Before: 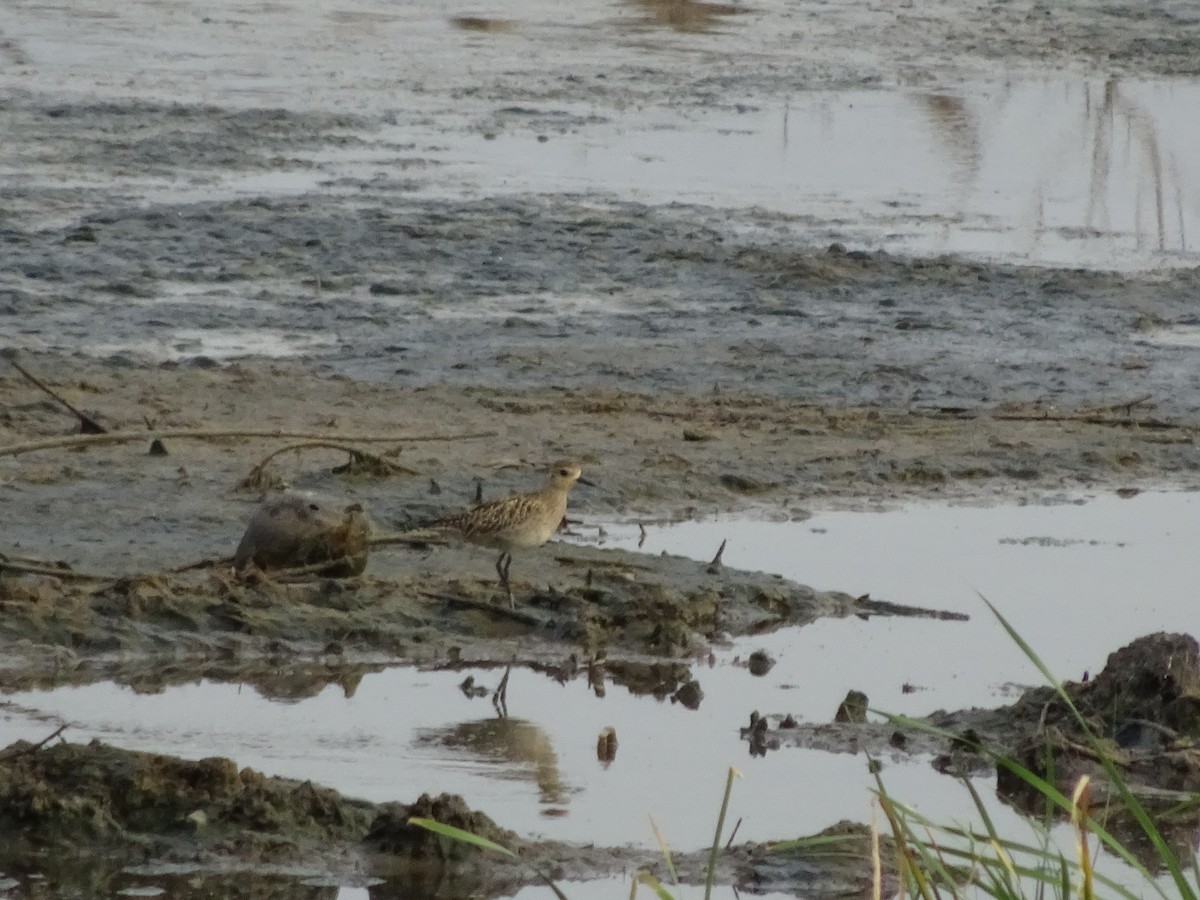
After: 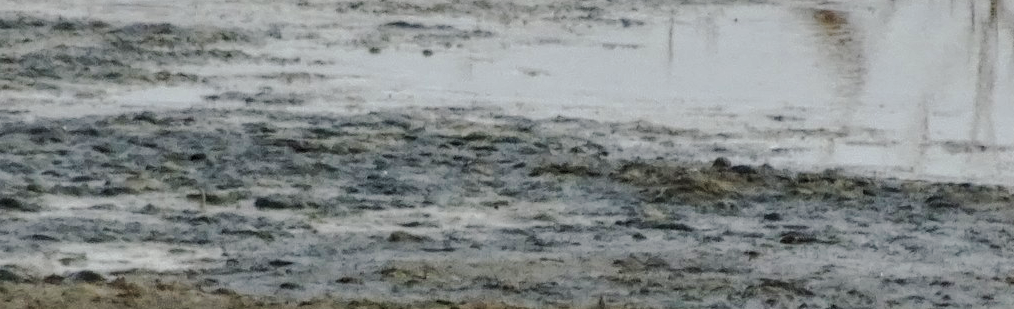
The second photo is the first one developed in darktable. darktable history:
local contrast: on, module defaults
crop and rotate: left 9.623%, top 9.606%, right 5.838%, bottom 56.028%
tone curve: curves: ch0 [(0.003, 0) (0.066, 0.023) (0.154, 0.082) (0.281, 0.221) (0.405, 0.389) (0.517, 0.553) (0.716, 0.743) (0.822, 0.882) (1, 1)]; ch1 [(0, 0) (0.164, 0.115) (0.337, 0.332) (0.39, 0.398) (0.464, 0.461) (0.501, 0.5) (0.521, 0.526) (0.571, 0.606) (0.656, 0.677) (0.723, 0.731) (0.811, 0.796) (1, 1)]; ch2 [(0, 0) (0.337, 0.382) (0.464, 0.476) (0.501, 0.502) (0.527, 0.54) (0.556, 0.567) (0.575, 0.606) (0.659, 0.736) (1, 1)], preserve colors none
